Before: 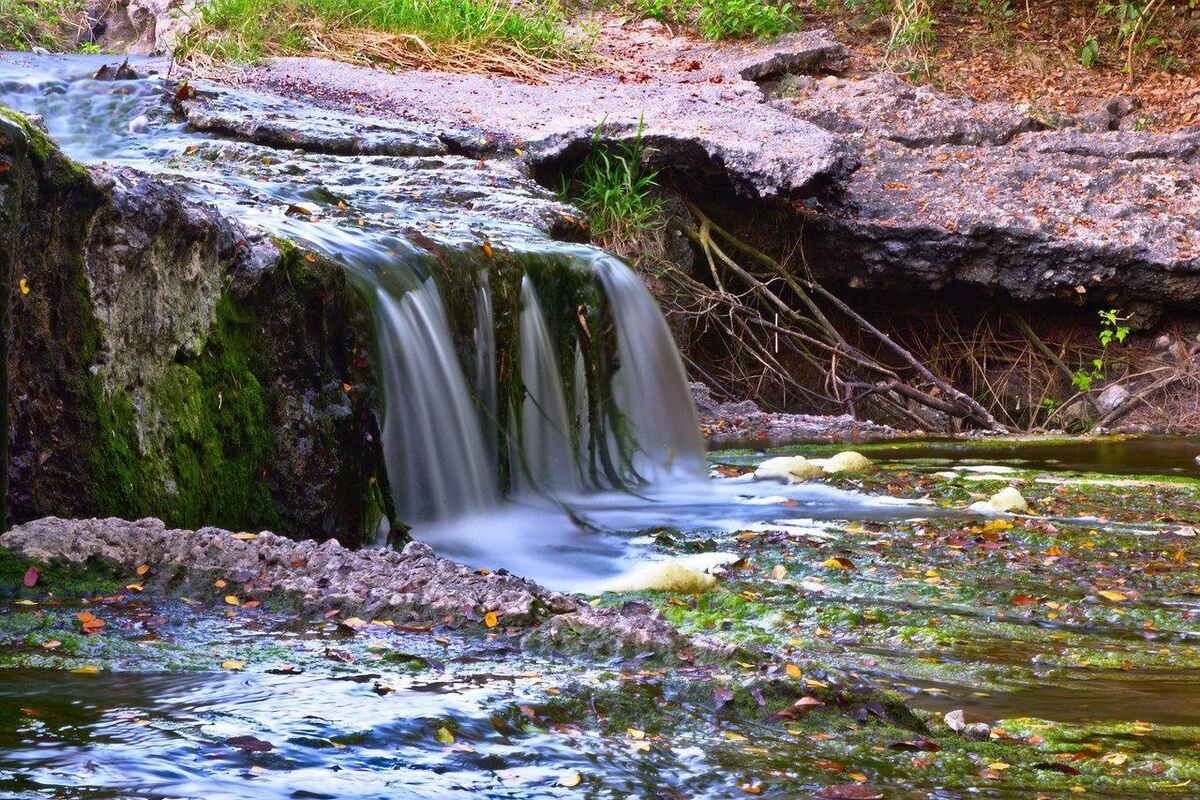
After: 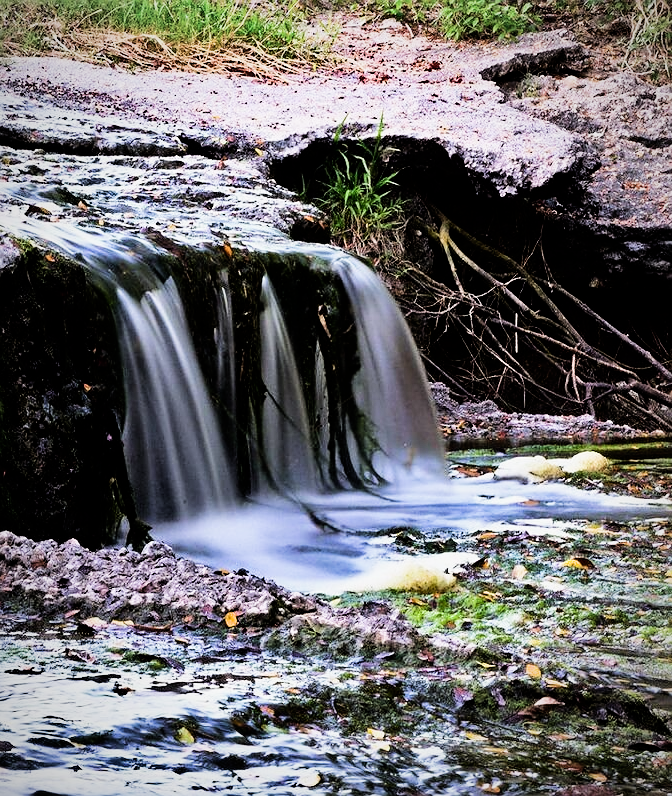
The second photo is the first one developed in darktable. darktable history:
crop: left 21.674%, right 22.086%
sharpen: radius 1.559, amount 0.373, threshold 1.271
vignetting: fall-off radius 70%, automatic ratio true
tone equalizer: -8 EV -0.417 EV, -7 EV -0.389 EV, -6 EV -0.333 EV, -5 EV -0.222 EV, -3 EV 0.222 EV, -2 EV 0.333 EV, -1 EV 0.389 EV, +0 EV 0.417 EV, edges refinement/feathering 500, mask exposure compensation -1.57 EV, preserve details no
filmic rgb: black relative exposure -5 EV, white relative exposure 3.5 EV, hardness 3.19, contrast 1.4, highlights saturation mix -50%
